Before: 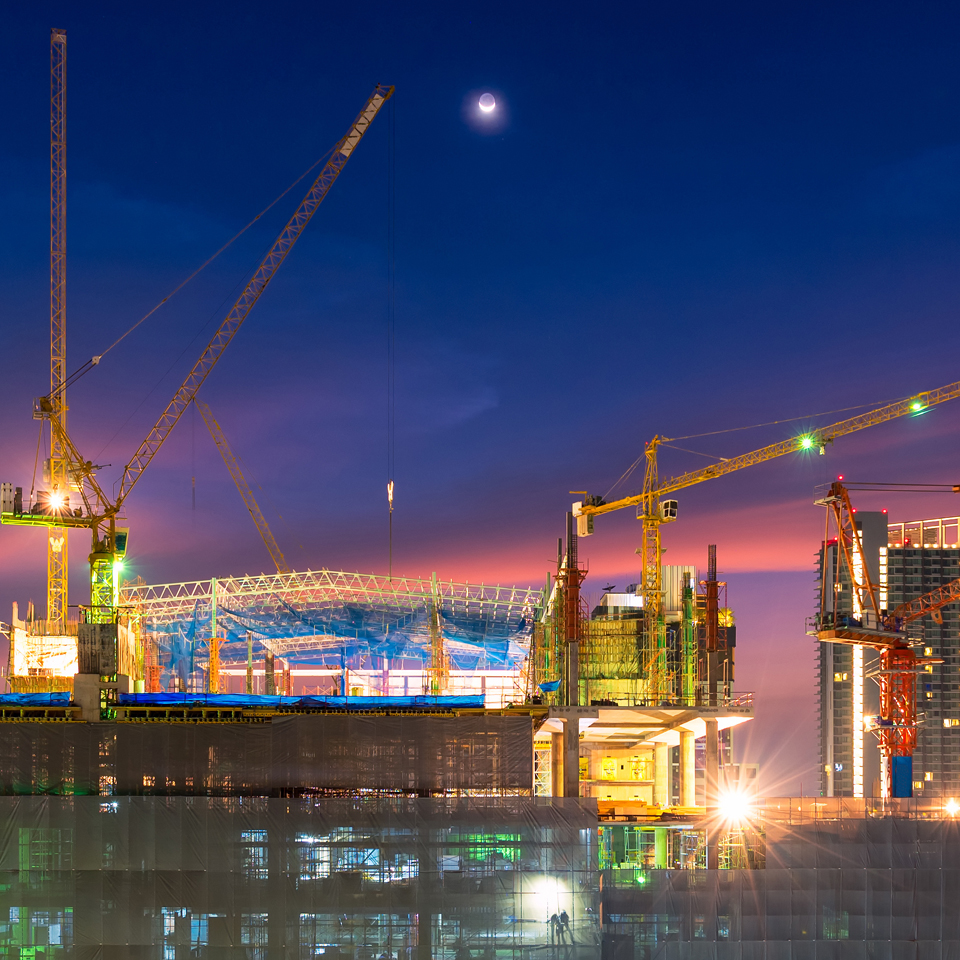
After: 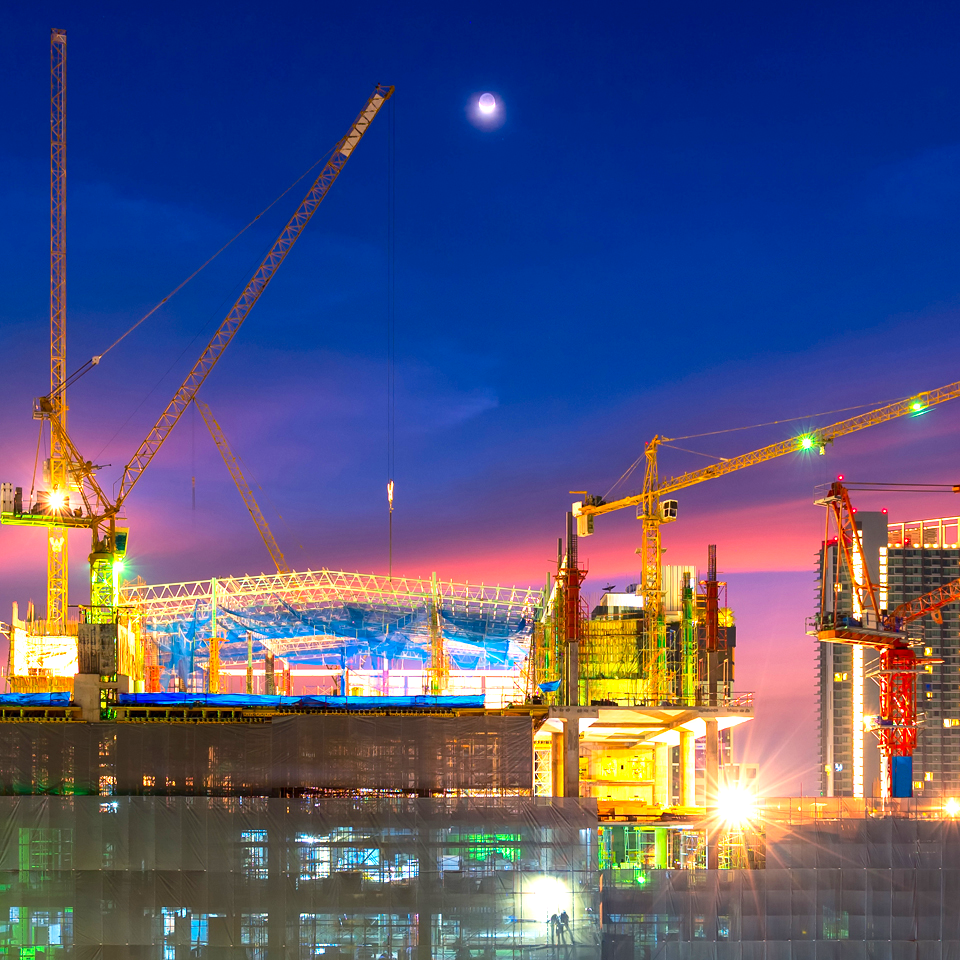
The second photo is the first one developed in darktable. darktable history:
exposure: exposure 0.556 EV, compensate highlight preservation false
contrast brightness saturation: contrast 0.09, saturation 0.28
